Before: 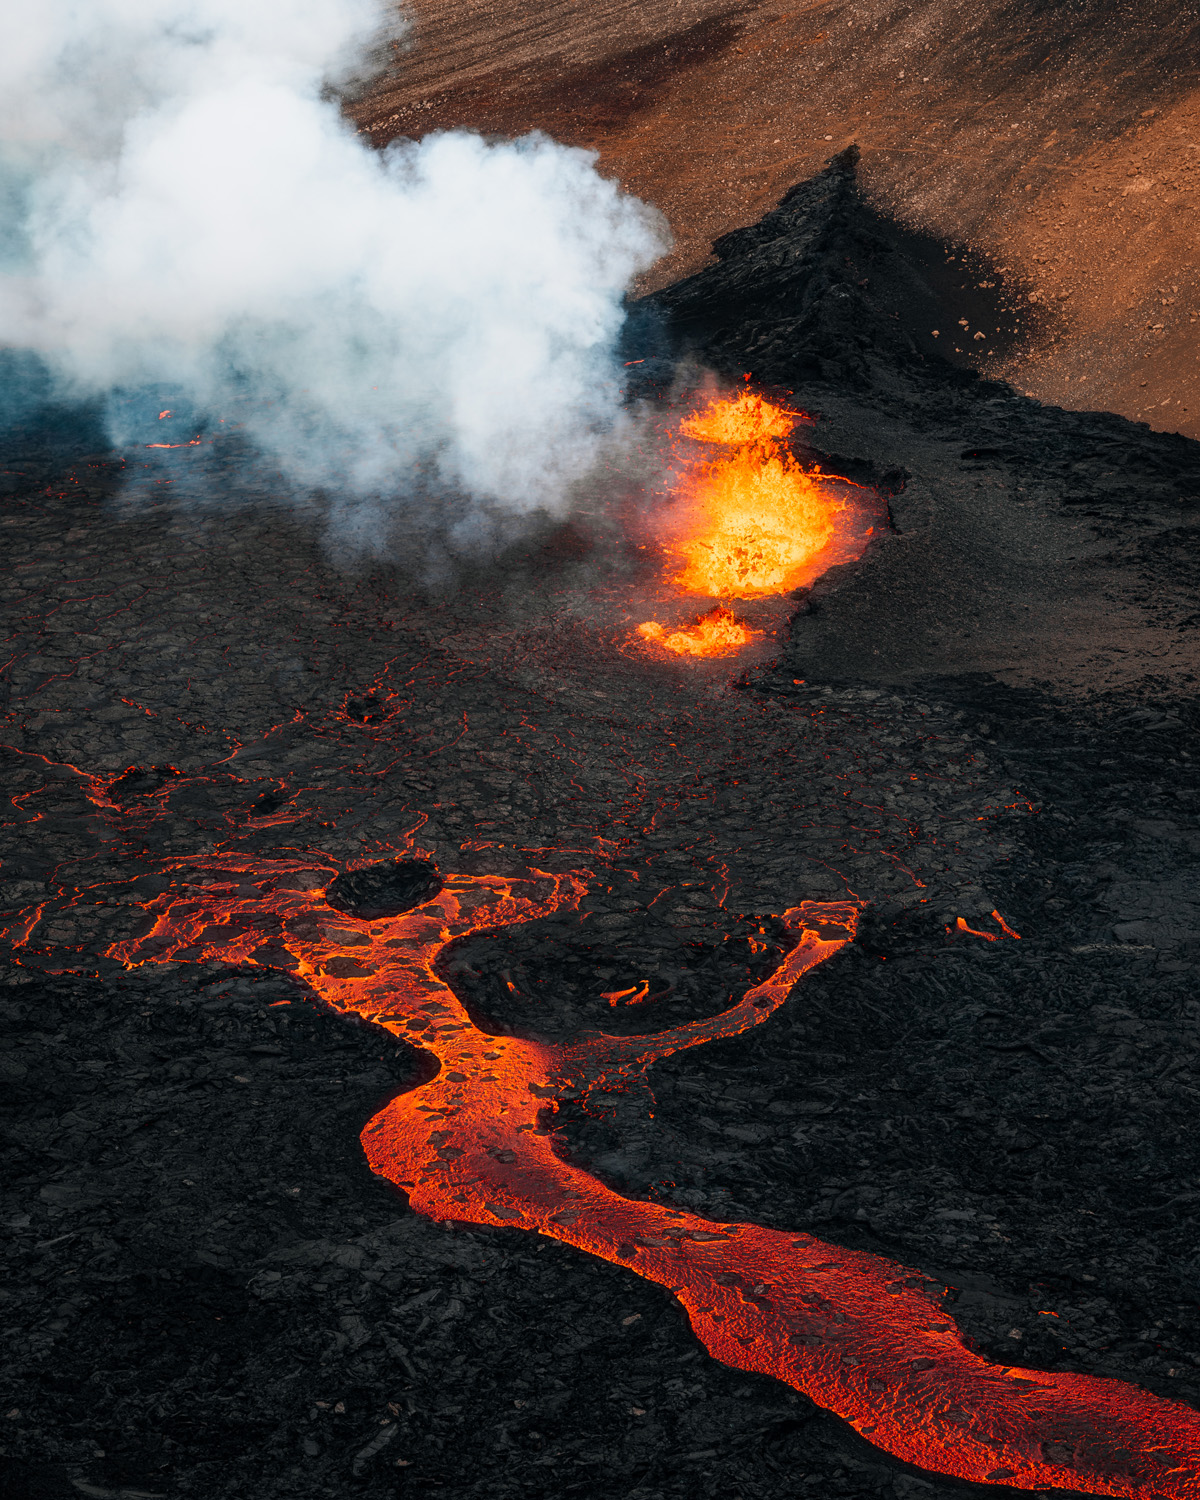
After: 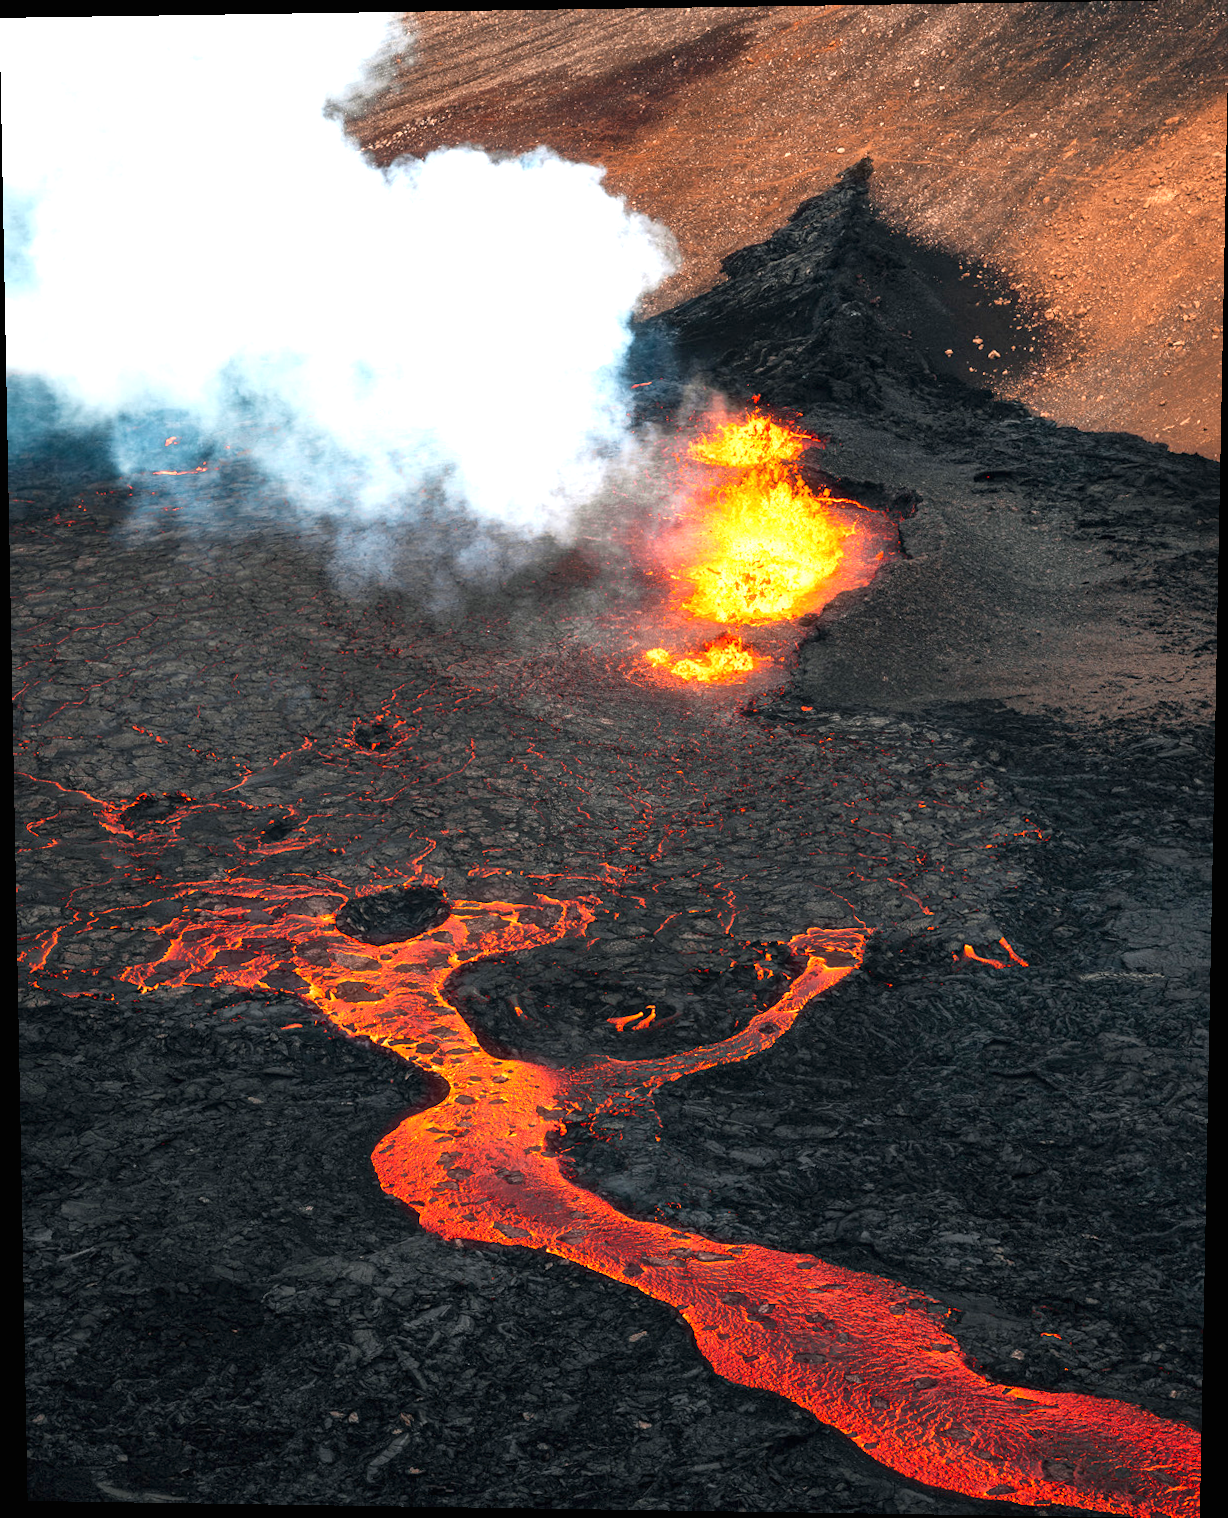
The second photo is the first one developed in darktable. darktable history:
exposure: black level correction 0, exposure 1.2 EV, compensate exposure bias true, compensate highlight preservation false
rotate and perspective: lens shift (vertical) 0.048, lens shift (horizontal) -0.024, automatic cropping off
